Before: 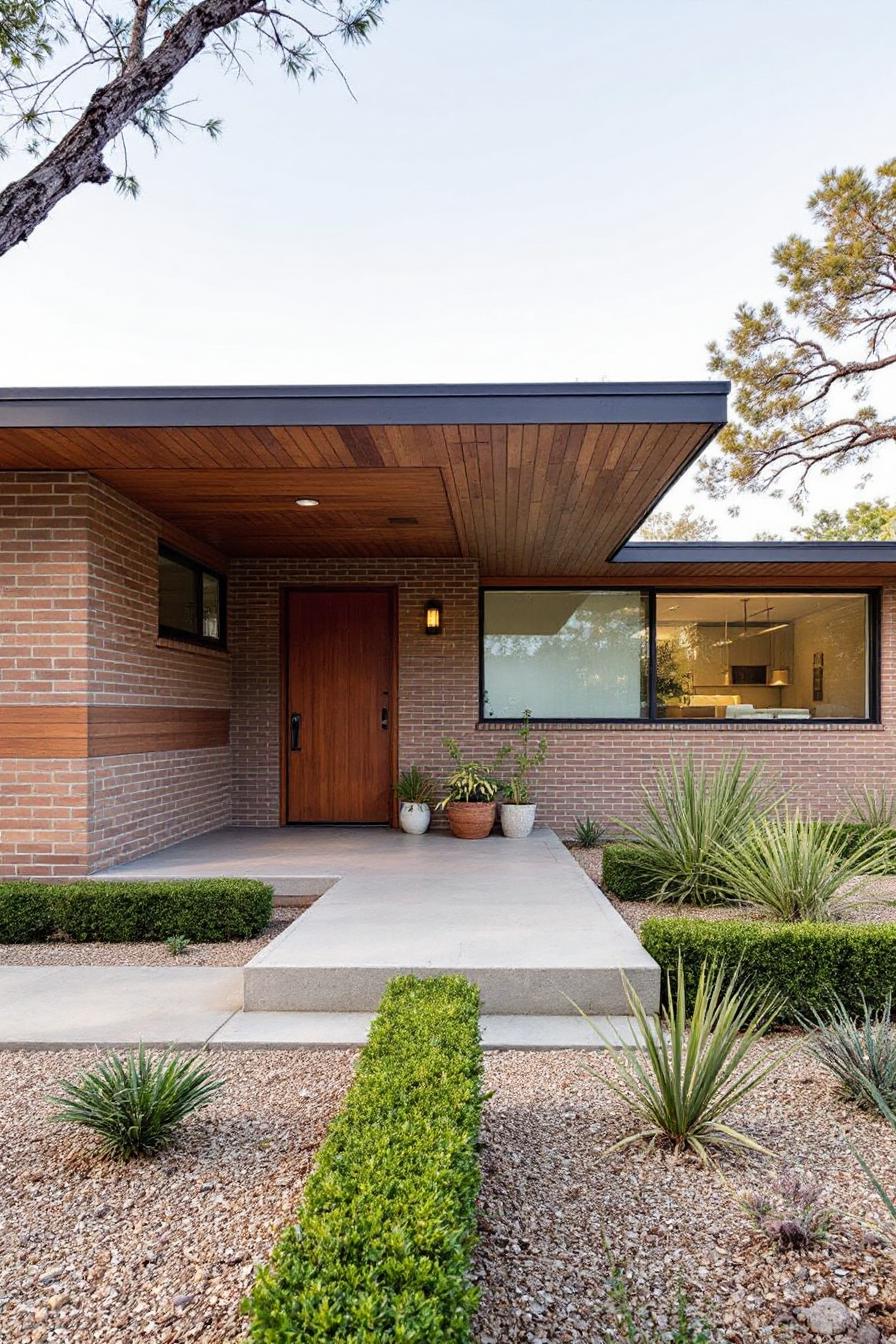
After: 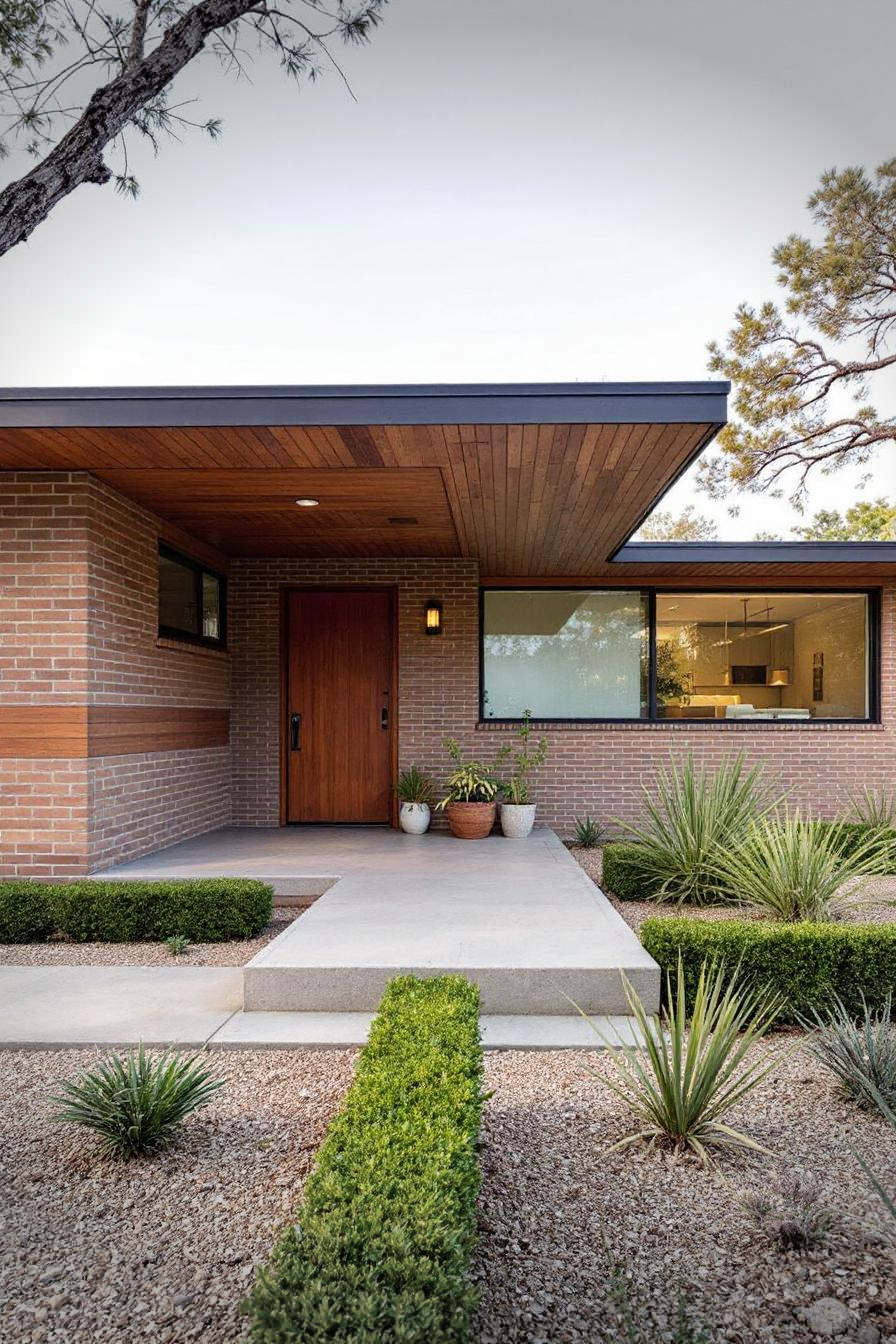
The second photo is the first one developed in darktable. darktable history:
vignetting: fall-off start 67.99%, fall-off radius 29.04%, width/height ratio 0.996, shape 0.863
